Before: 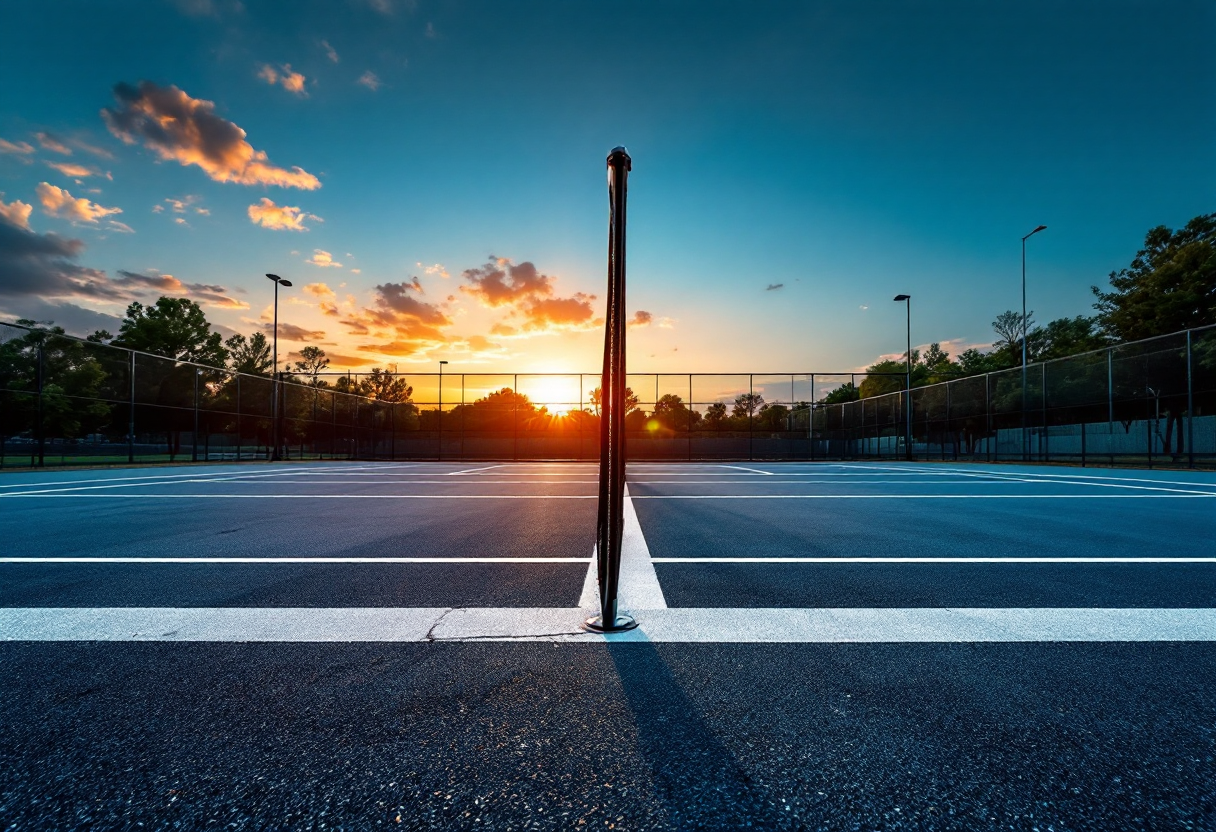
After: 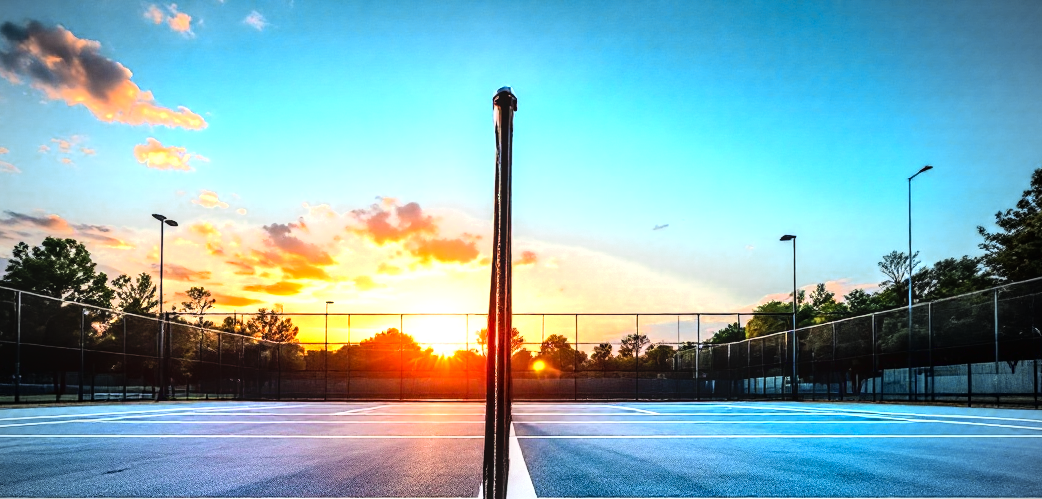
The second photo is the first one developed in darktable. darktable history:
exposure: exposure 0.402 EV, compensate highlight preservation false
local contrast: on, module defaults
tone equalizer: on, module defaults
crop and rotate: left 9.426%, top 7.272%, right 4.867%, bottom 32.65%
color zones: curves: ch0 [(0, 0.485) (0.178, 0.476) (0.261, 0.623) (0.411, 0.403) (0.708, 0.603) (0.934, 0.412)]; ch1 [(0.003, 0.485) (0.149, 0.496) (0.229, 0.584) (0.326, 0.551) (0.484, 0.262) (0.757, 0.643)]
base curve: curves: ch0 [(0, 0) (0, 0.001) (0.001, 0.001) (0.004, 0.002) (0.007, 0.004) (0.015, 0.013) (0.033, 0.045) (0.052, 0.096) (0.075, 0.17) (0.099, 0.241) (0.163, 0.42) (0.219, 0.55) (0.259, 0.616) (0.327, 0.722) (0.365, 0.765) (0.522, 0.873) (0.547, 0.881) (0.689, 0.919) (0.826, 0.952) (1, 1)]
vignetting: fall-off start 74.99%, brightness -0.575, width/height ratio 1.083
